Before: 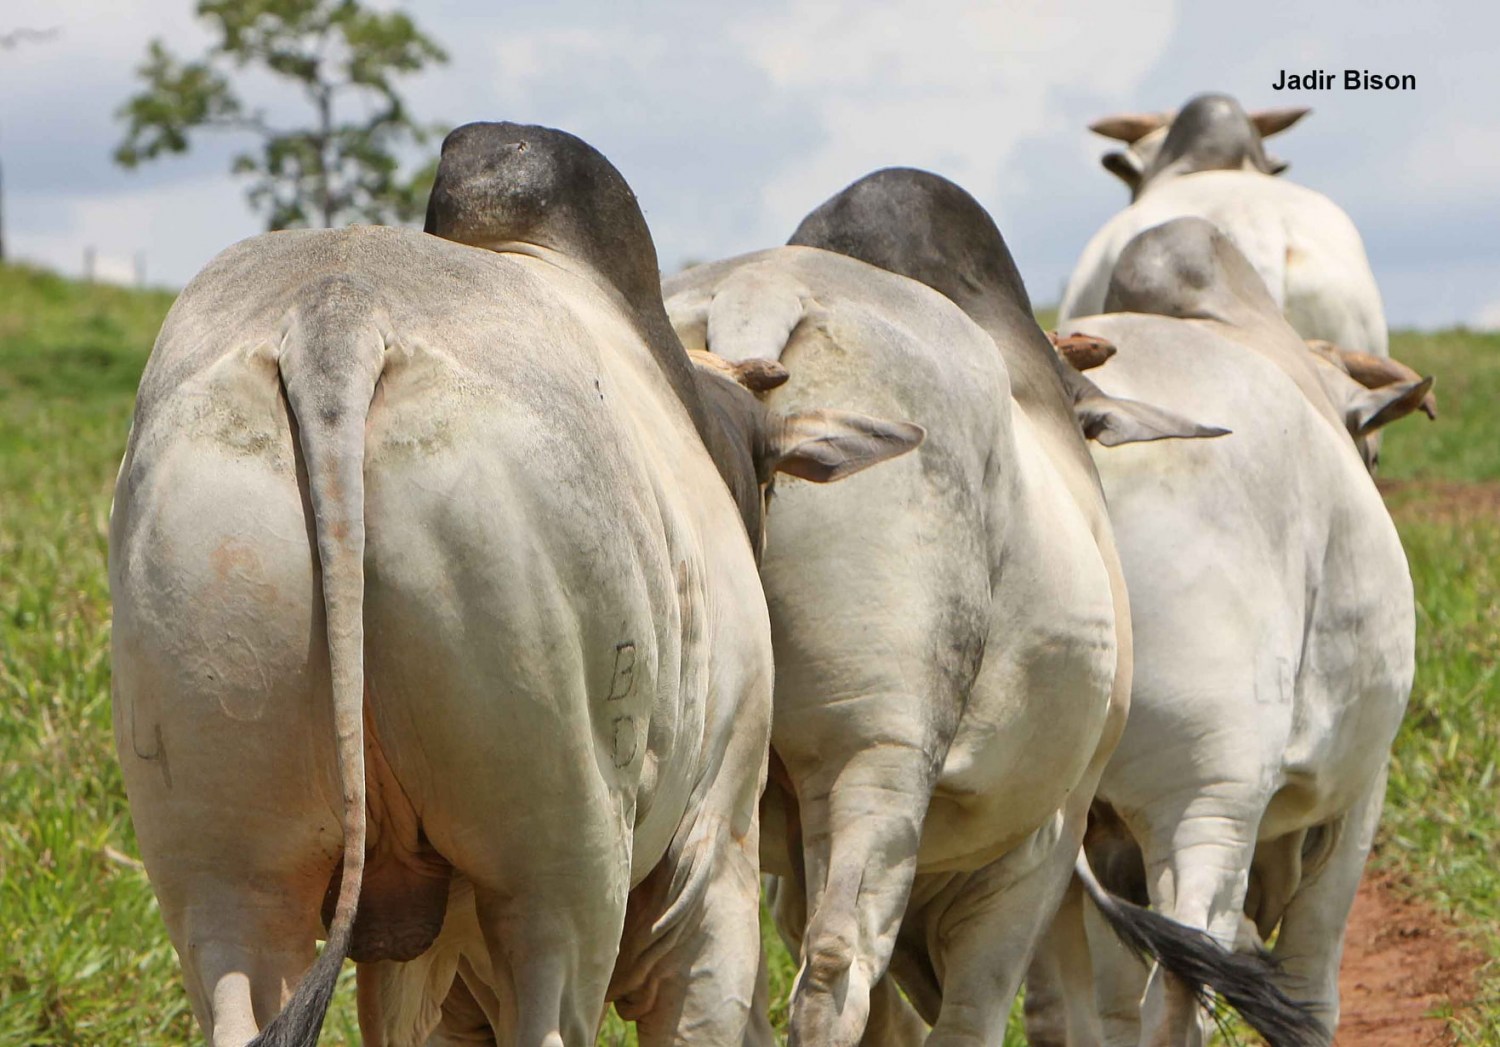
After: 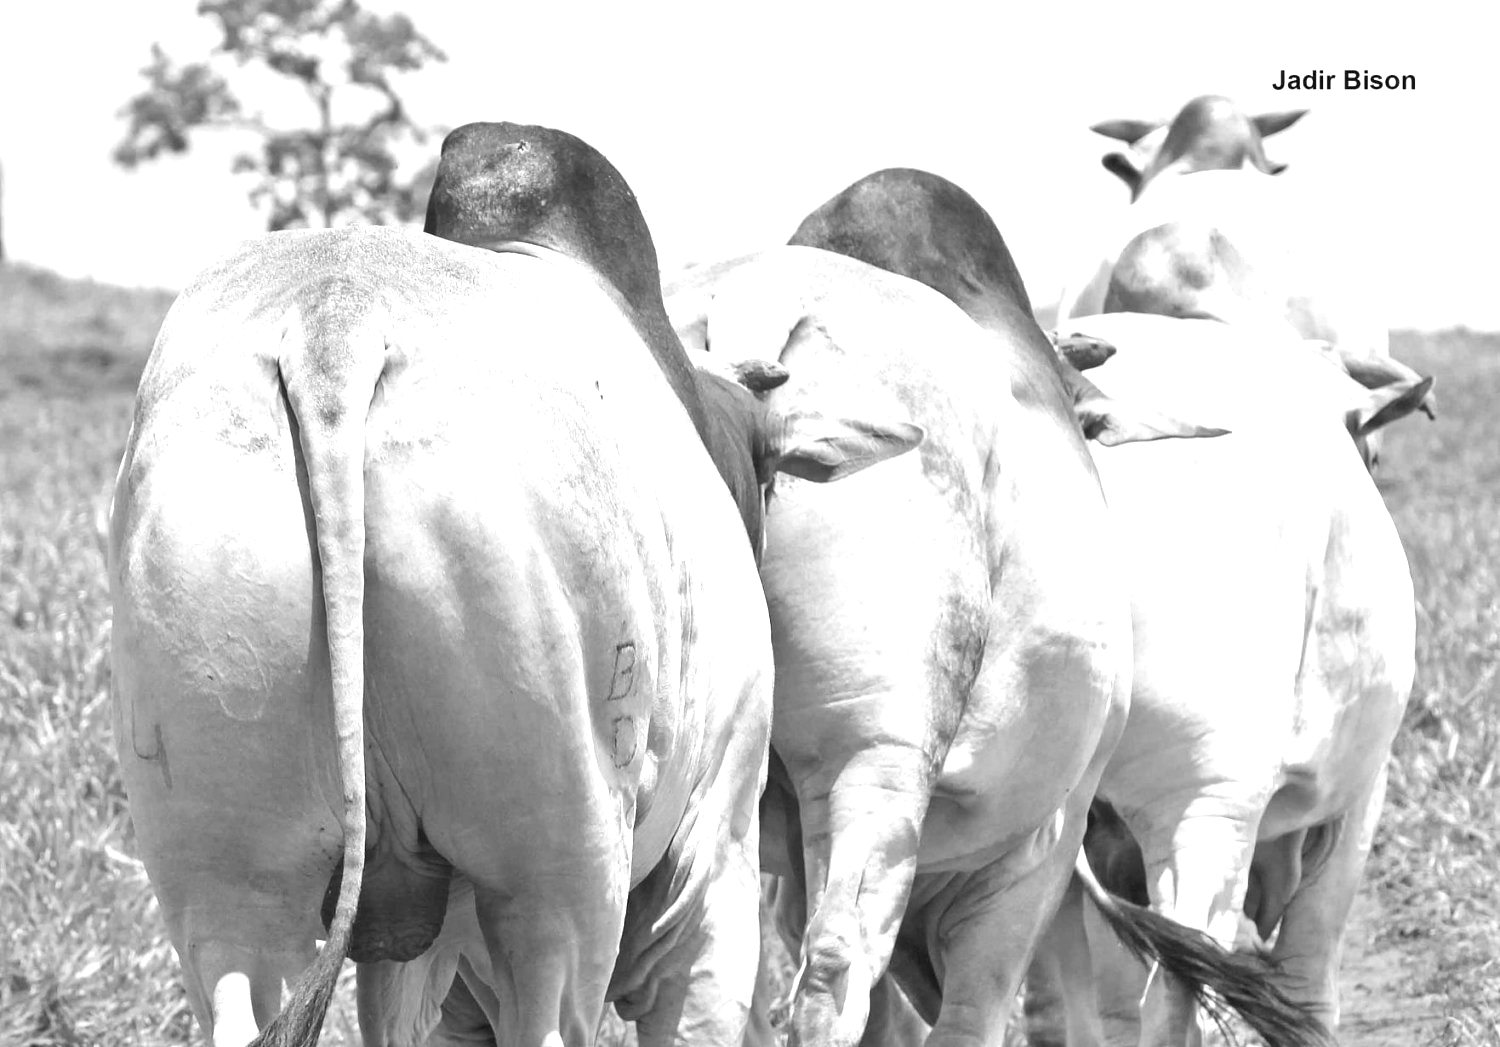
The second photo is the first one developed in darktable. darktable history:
exposure: black level correction 0, exposure 1.2 EV, compensate exposure bias true, compensate highlight preservation false
monochrome: on, module defaults
